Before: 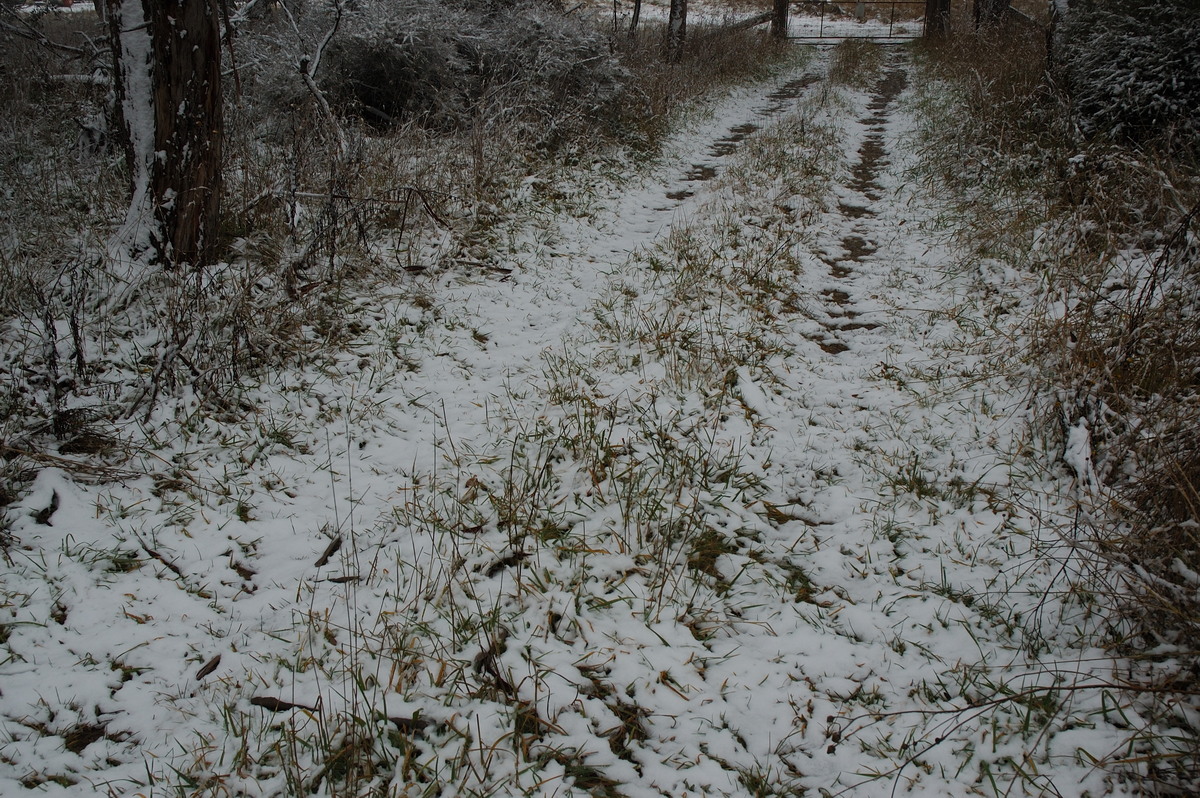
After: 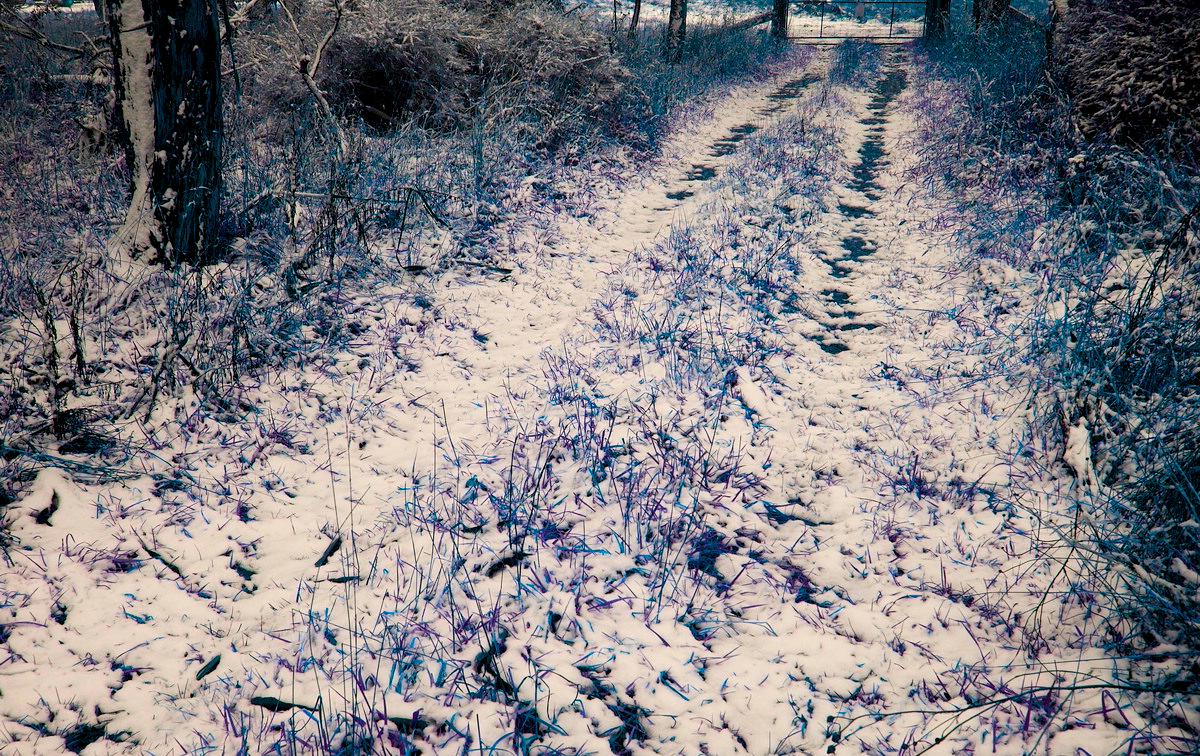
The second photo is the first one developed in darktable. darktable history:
exposure: black level correction 0.001, exposure 1 EV, compensate highlight preservation false
crop and rotate: top 0.009%, bottom 5.217%
color balance rgb: shadows lift › luminance -9.728%, highlights gain › chroma 2.02%, highlights gain › hue 72.01°, linear chroma grading › shadows -7.574%, linear chroma grading › global chroma 9.731%, perceptual saturation grading › global saturation 35.074%, perceptual saturation grading › highlights -29.849%, perceptual saturation grading › shadows 36.218%, hue shift 179.74°, global vibrance 49.449%, contrast 0.243%
